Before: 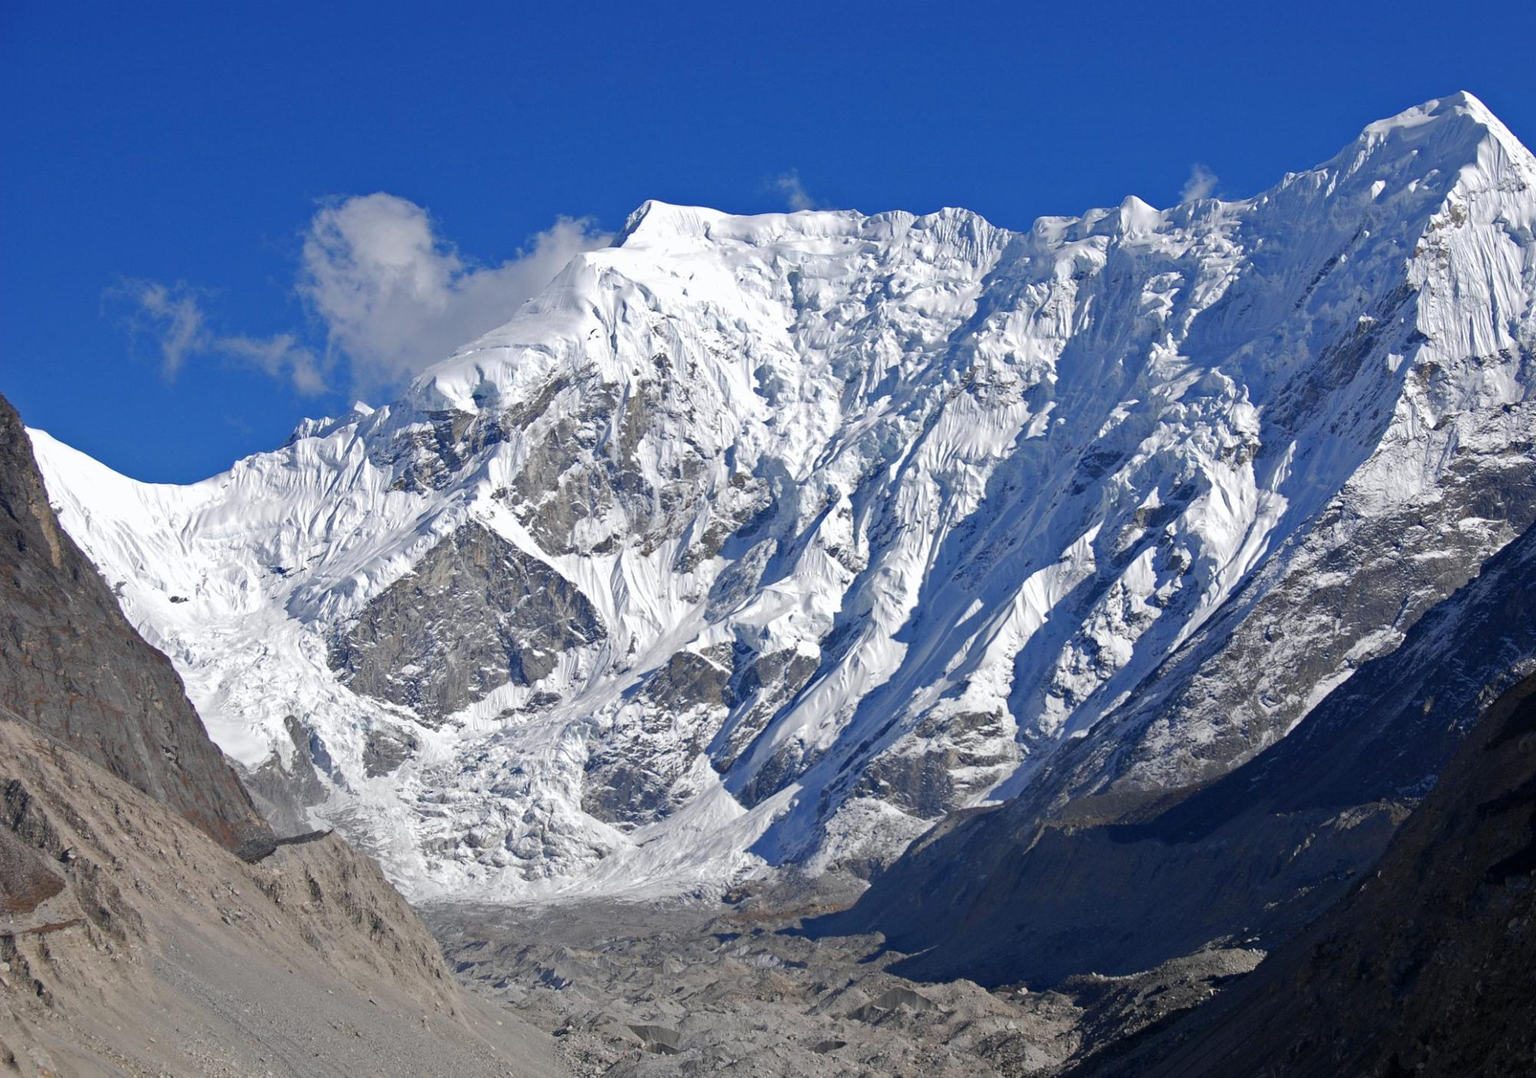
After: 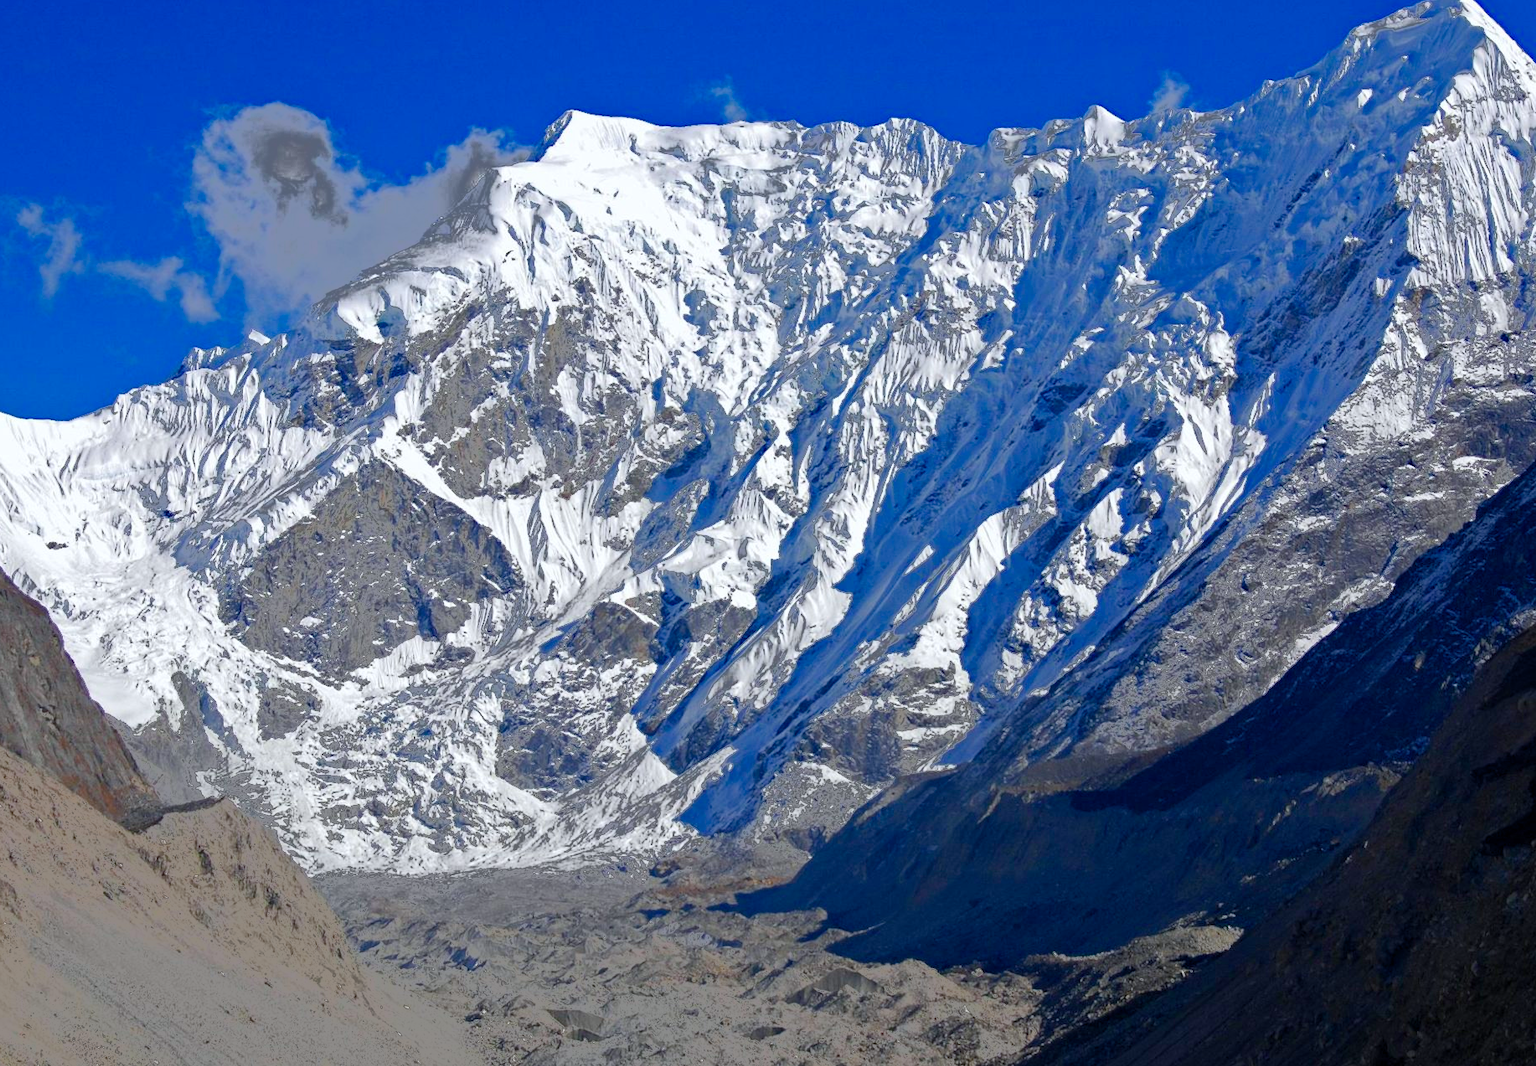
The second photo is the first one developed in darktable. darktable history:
fill light: exposure -0.73 EV, center 0.69, width 2.2
crop and rotate: left 8.262%, top 9.226%
color balance rgb: perceptual saturation grading › global saturation 35%, perceptual saturation grading › highlights -25%, perceptual saturation grading › shadows 50%
white balance: red 0.986, blue 1.01
